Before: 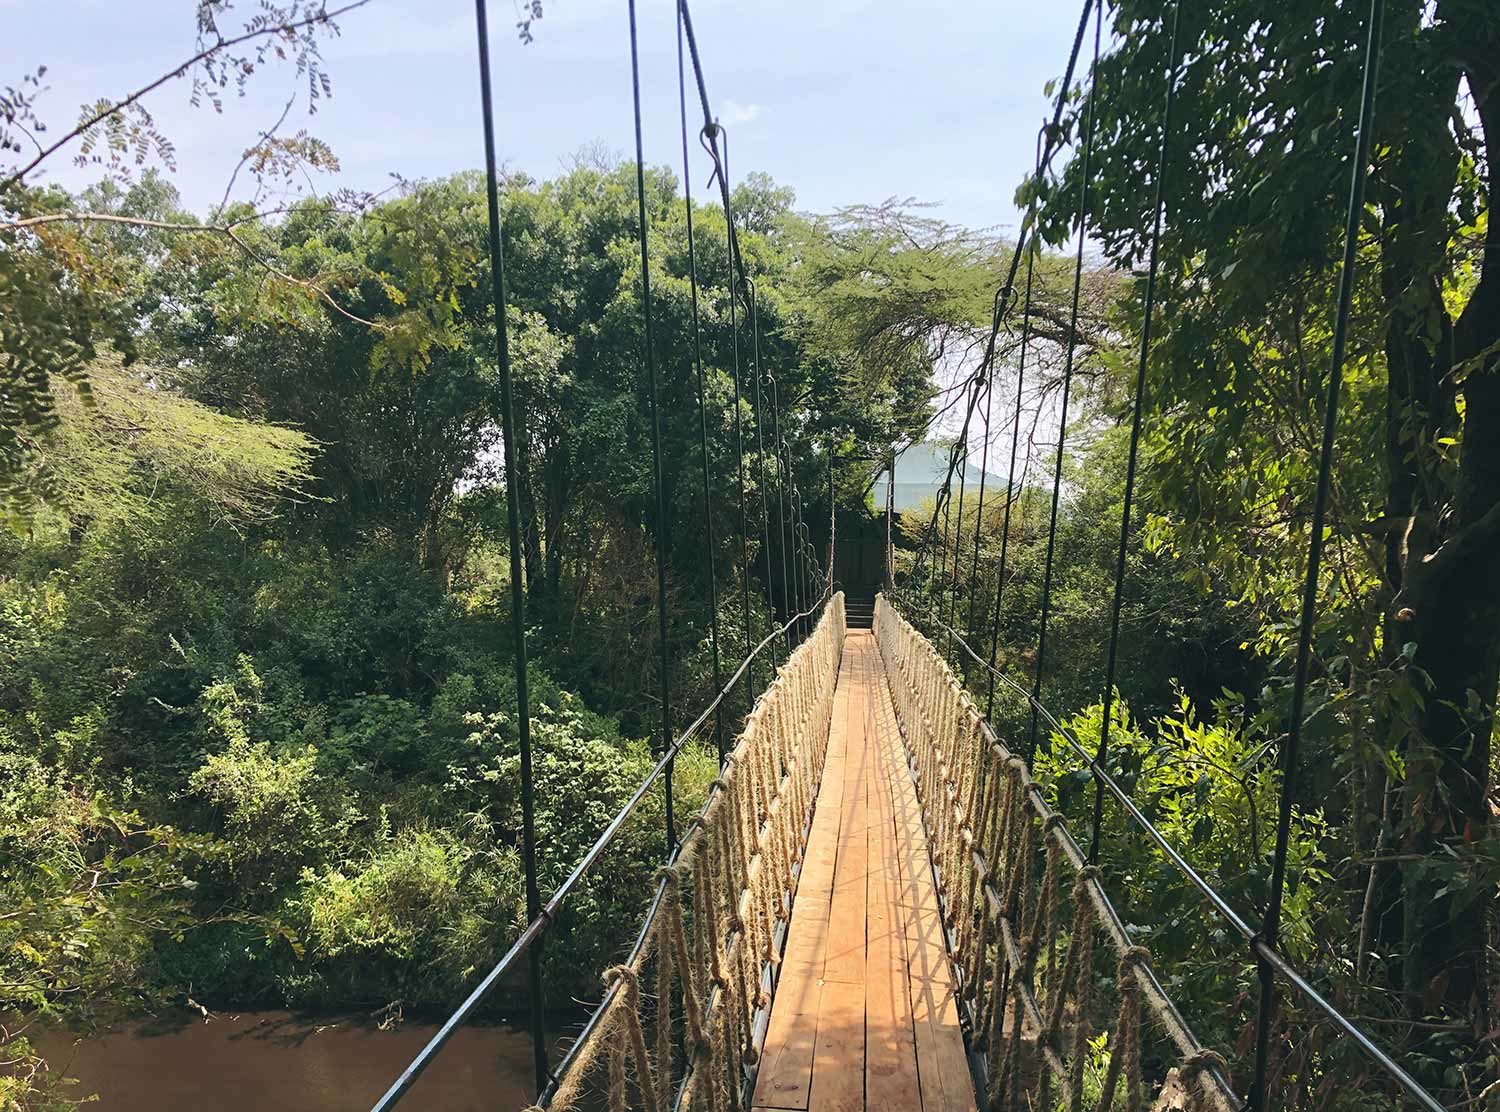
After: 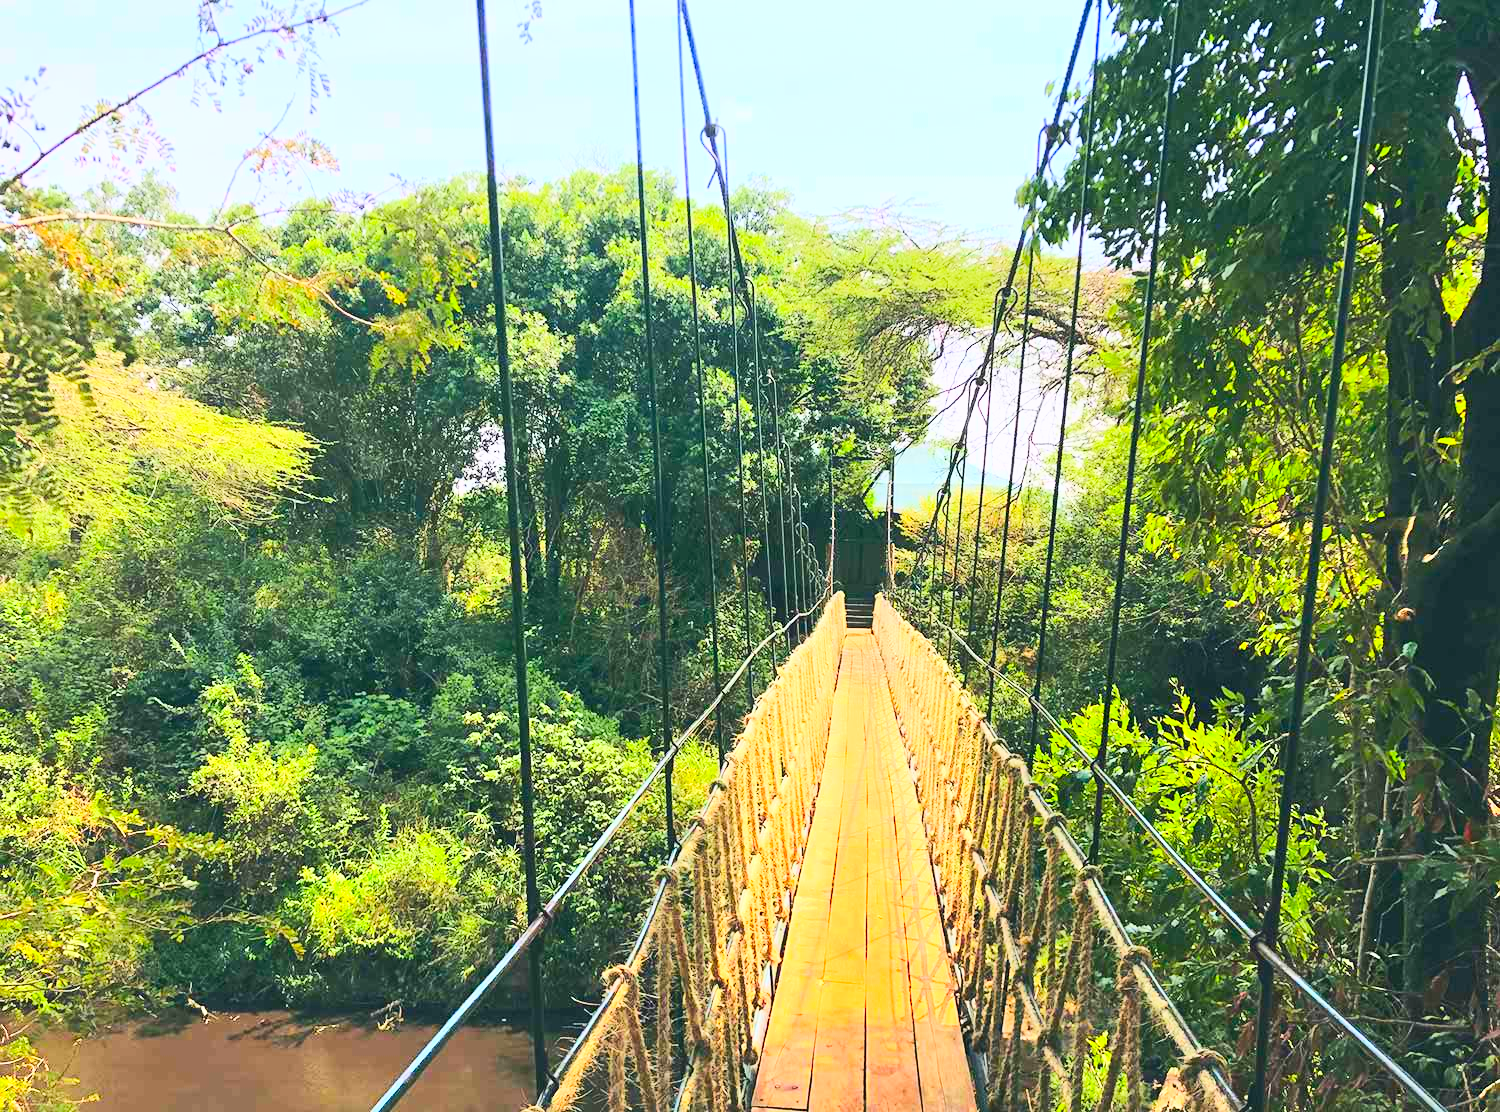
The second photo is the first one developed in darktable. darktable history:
contrast brightness saturation: contrast 0.2, brightness 0.2, saturation 0.8
base curve: curves: ch0 [(0, 0) (0.025, 0.046) (0.112, 0.277) (0.467, 0.74) (0.814, 0.929) (1, 0.942)]
